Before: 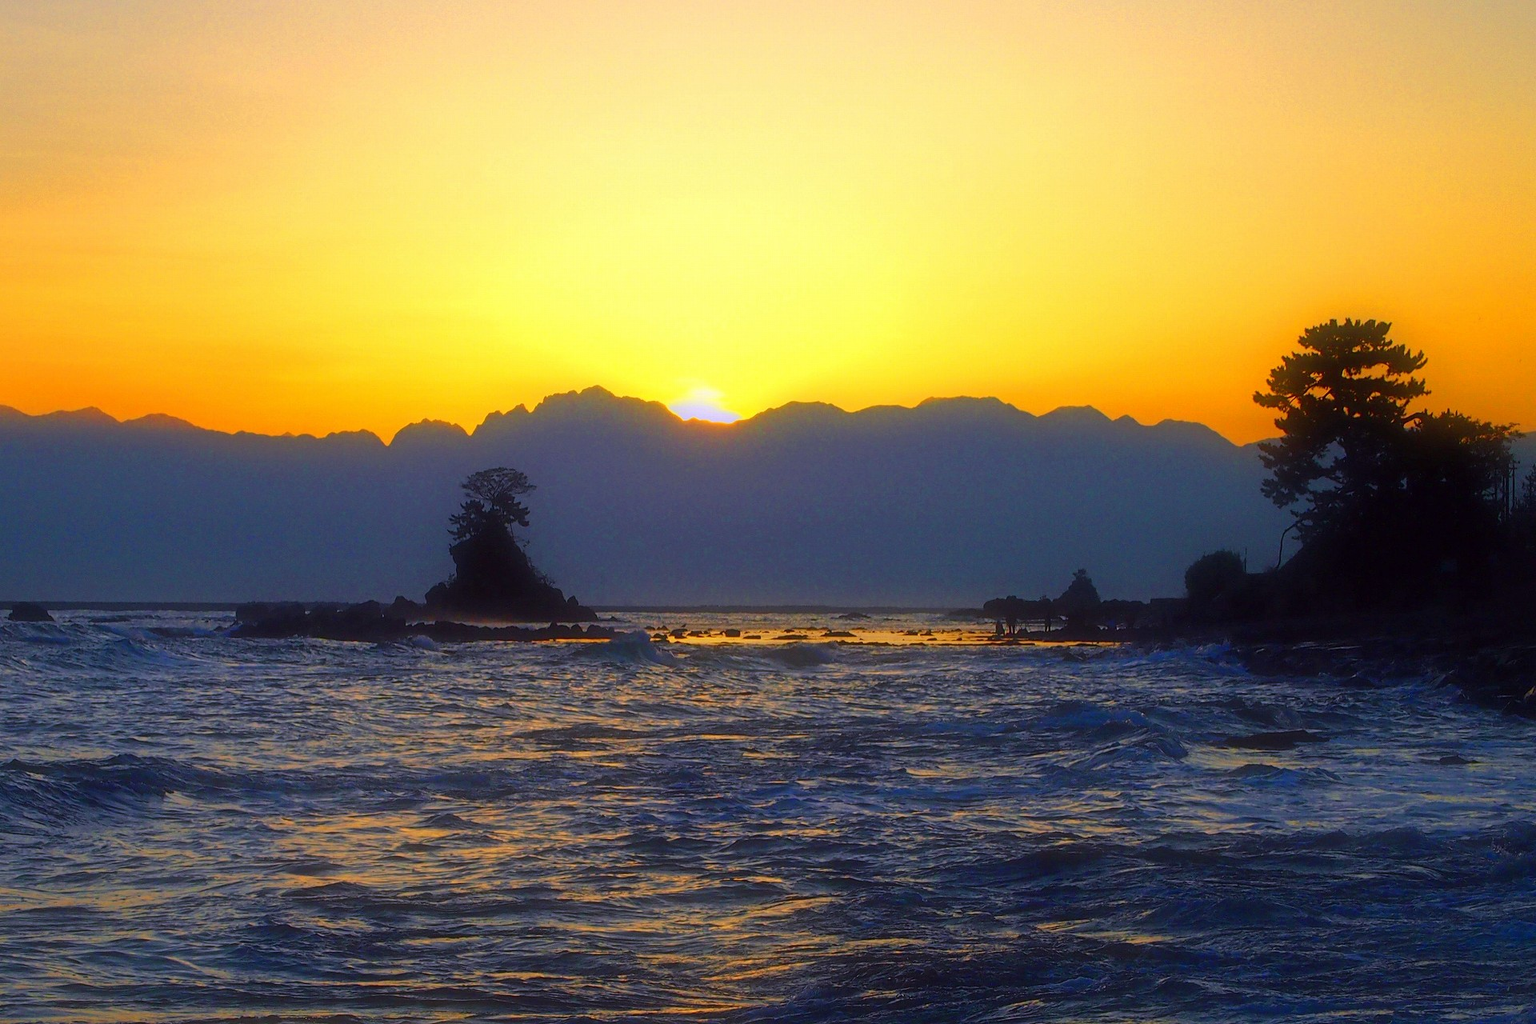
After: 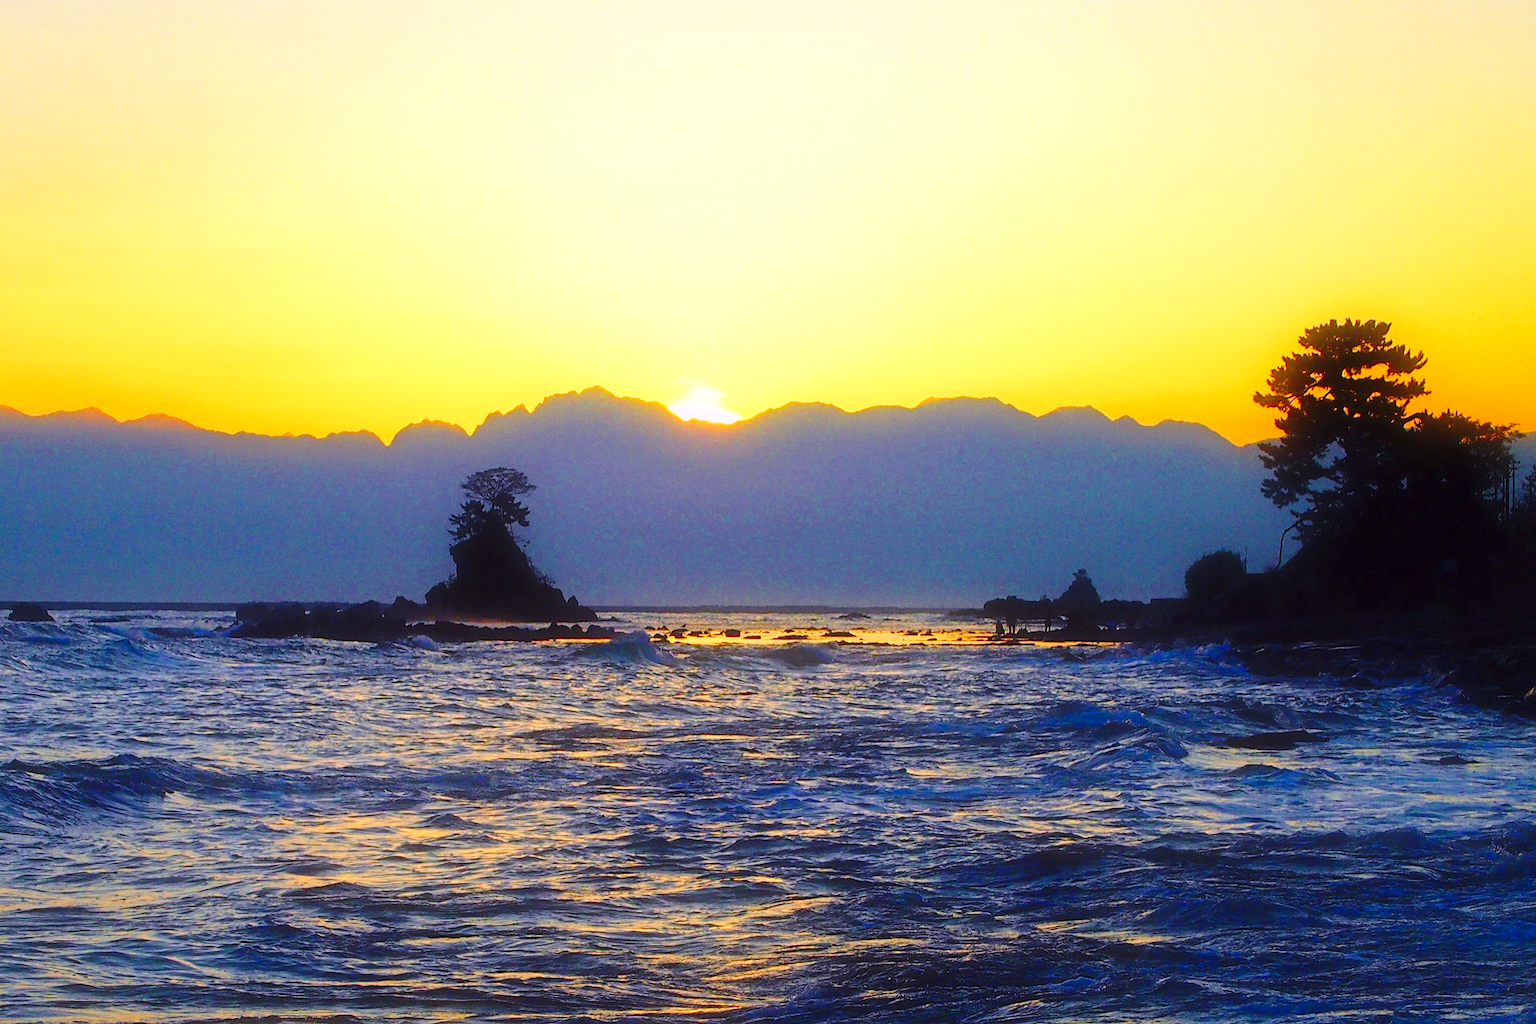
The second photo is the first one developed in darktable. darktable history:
exposure: black level correction 0, exposure 0.302 EV, compensate highlight preservation false
base curve: curves: ch0 [(0, 0) (0.028, 0.03) (0.121, 0.232) (0.46, 0.748) (0.859, 0.968) (1, 1)], preserve colors none
